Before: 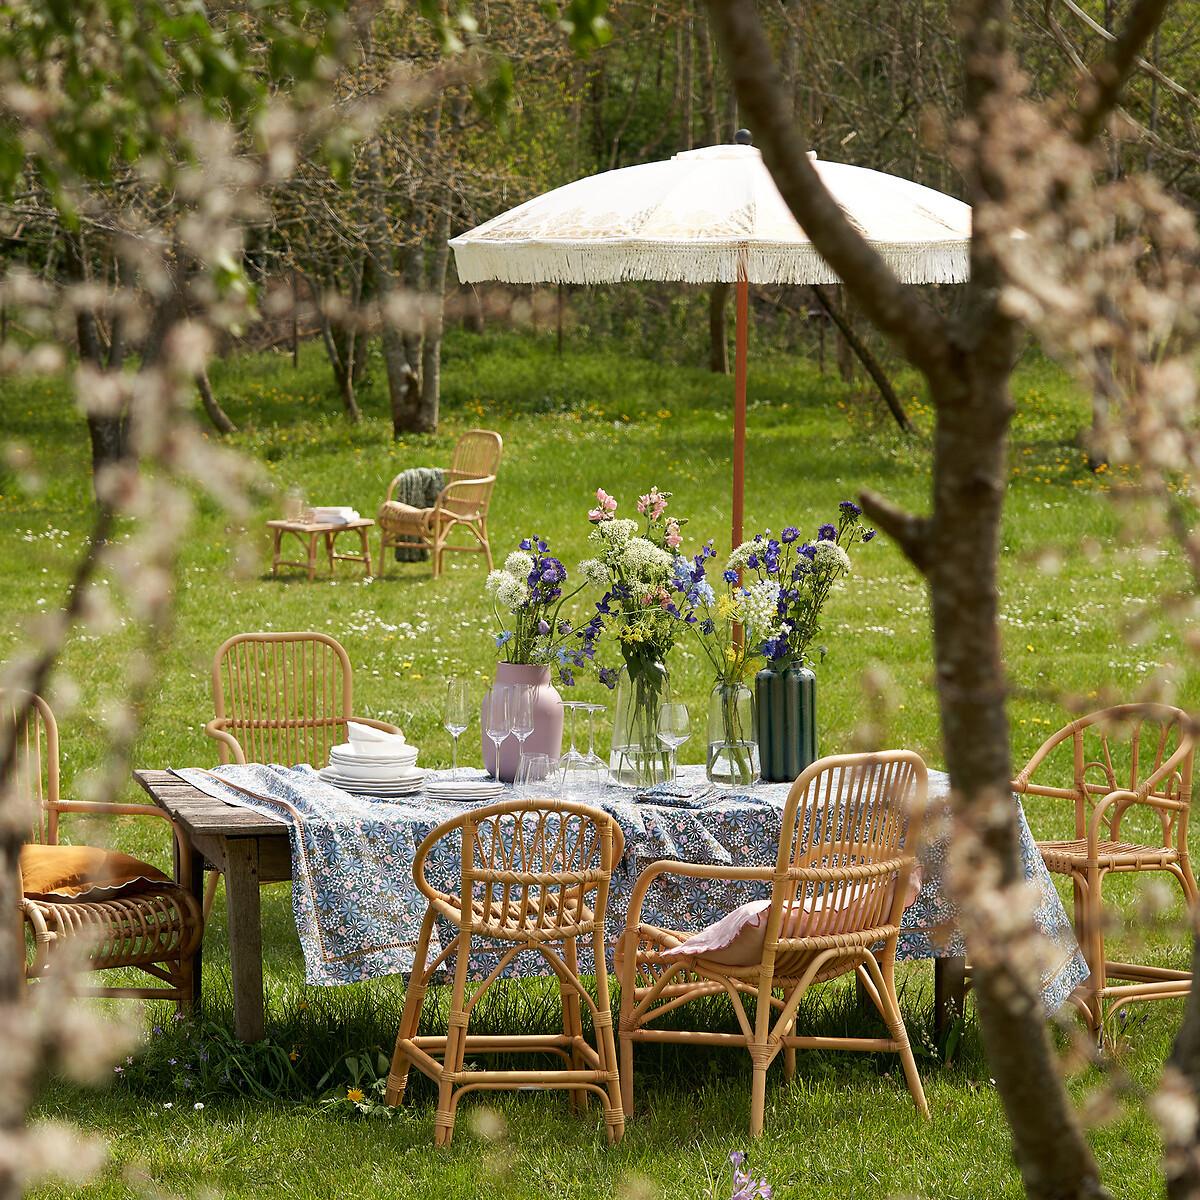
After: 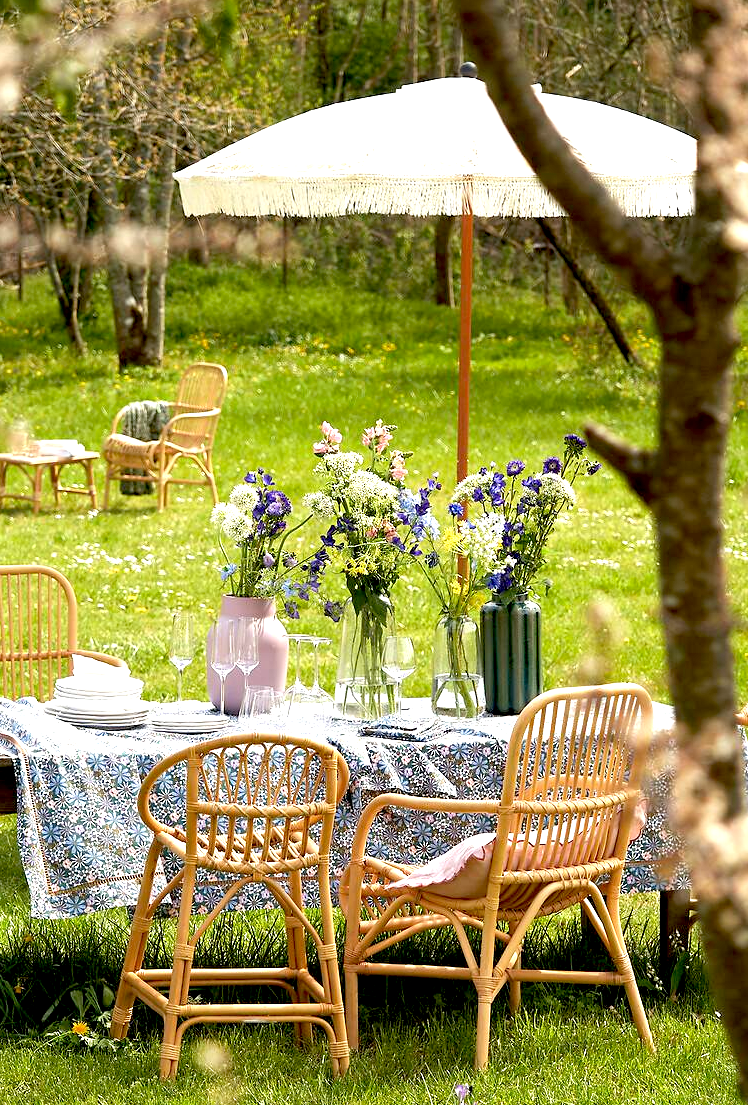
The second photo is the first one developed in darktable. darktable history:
crop and rotate: left 22.918%, top 5.629%, right 14.711%, bottom 2.247%
exposure: black level correction 0.01, exposure 1 EV, compensate highlight preservation false
